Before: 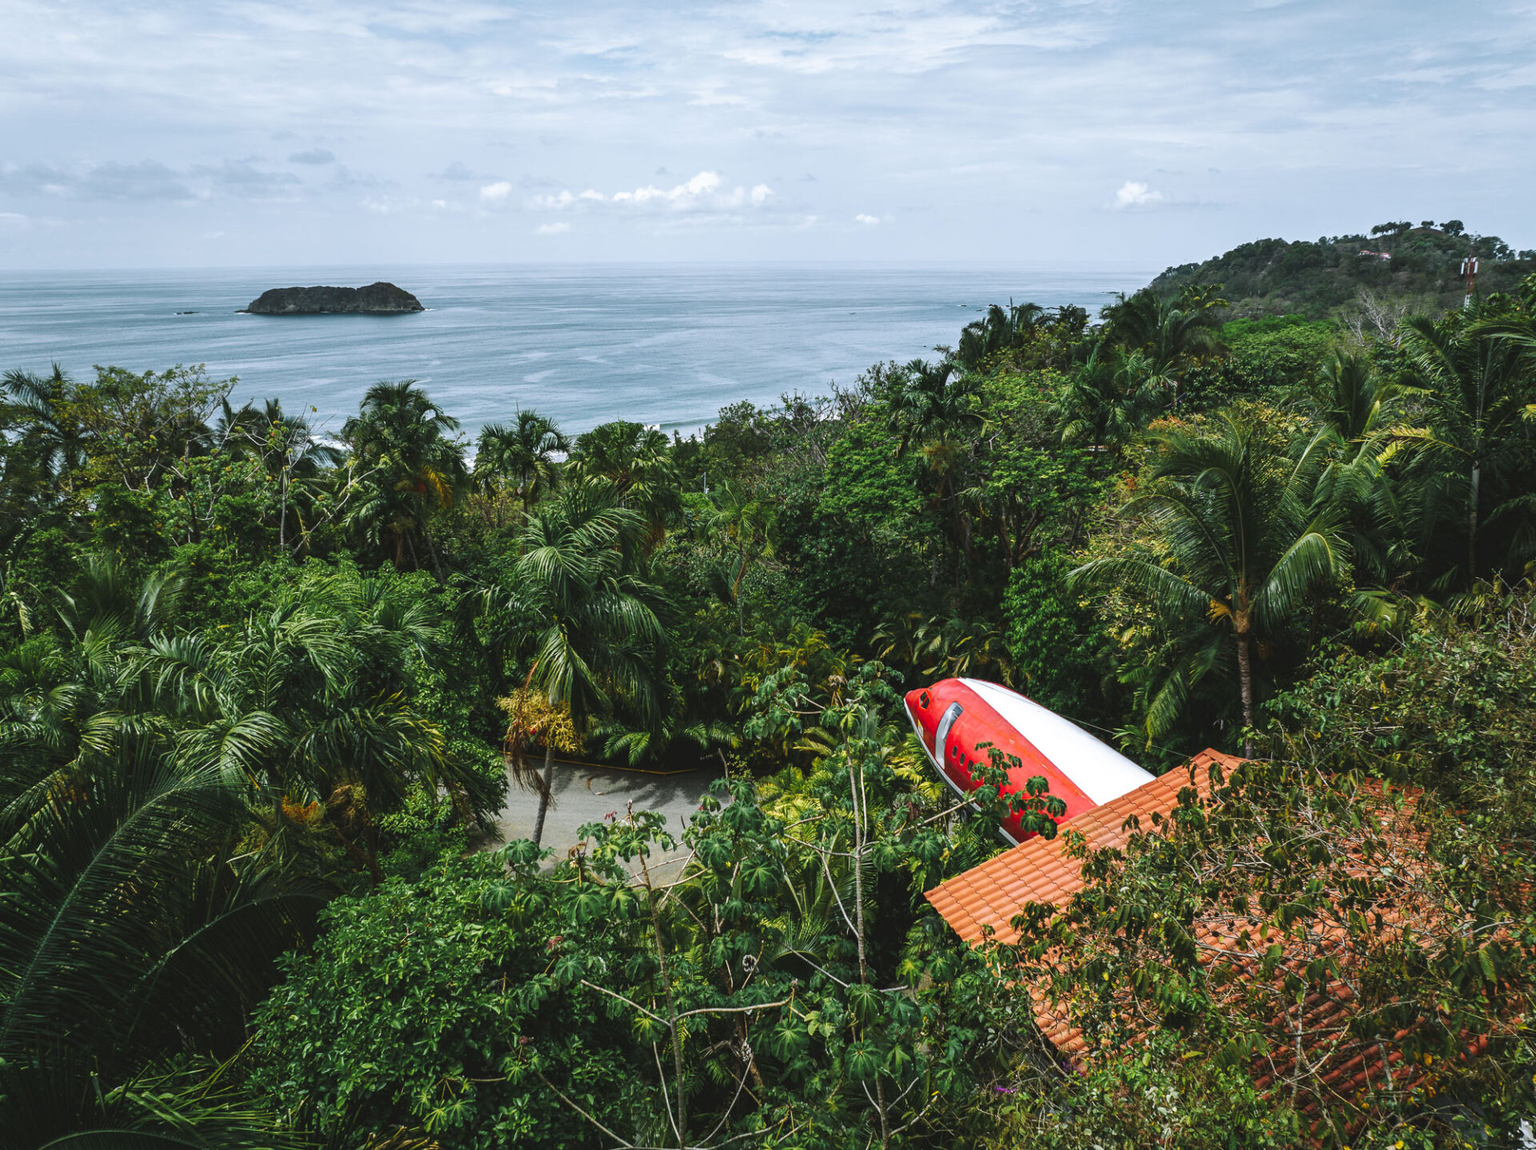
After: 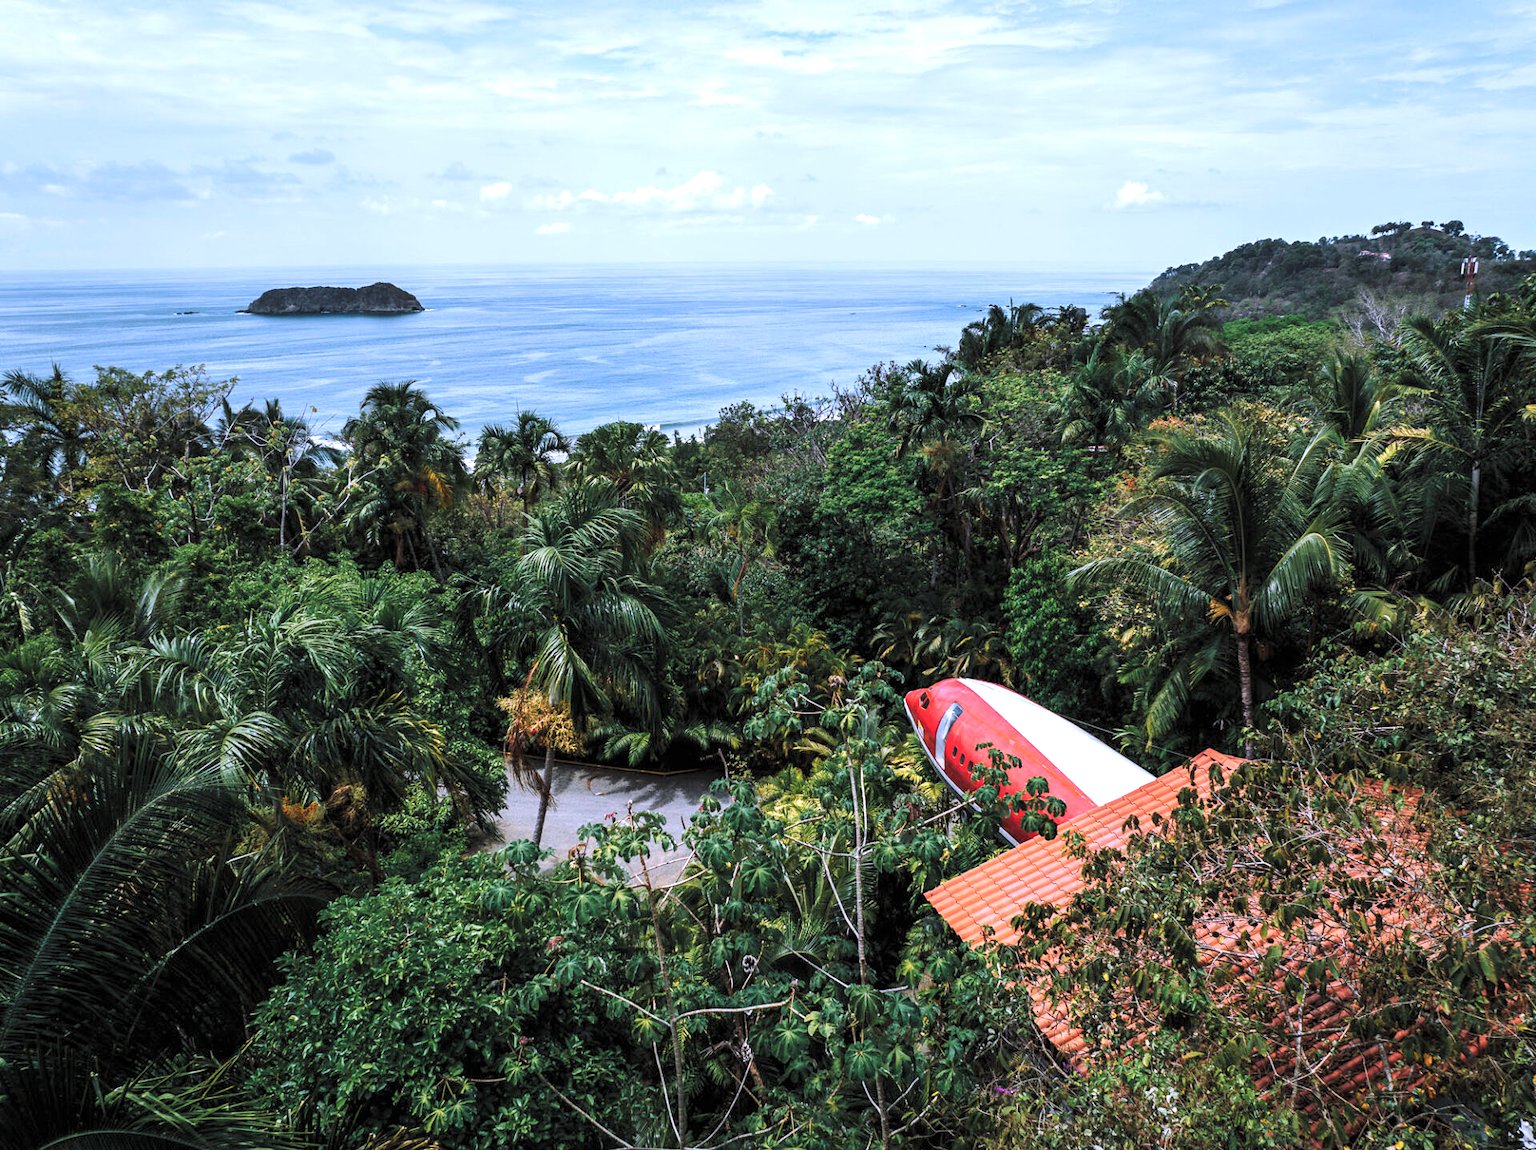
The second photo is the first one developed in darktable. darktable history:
white balance: red 1.188, blue 1.11
rgb levels: levels [[0.01, 0.419, 0.839], [0, 0.5, 1], [0, 0.5, 1]]
color correction: highlights a* -10.69, highlights b* -19.19
